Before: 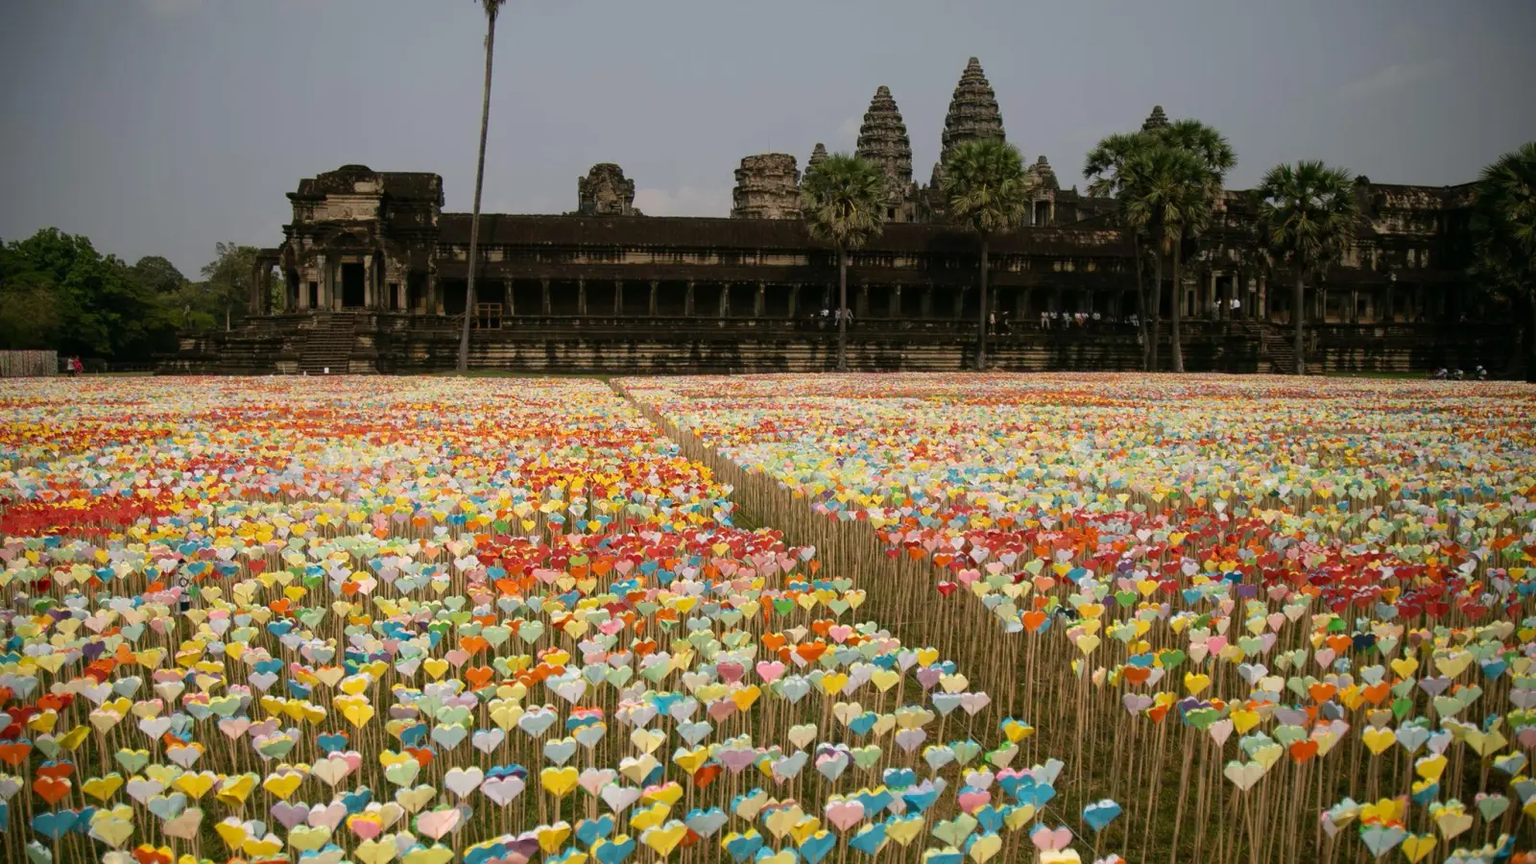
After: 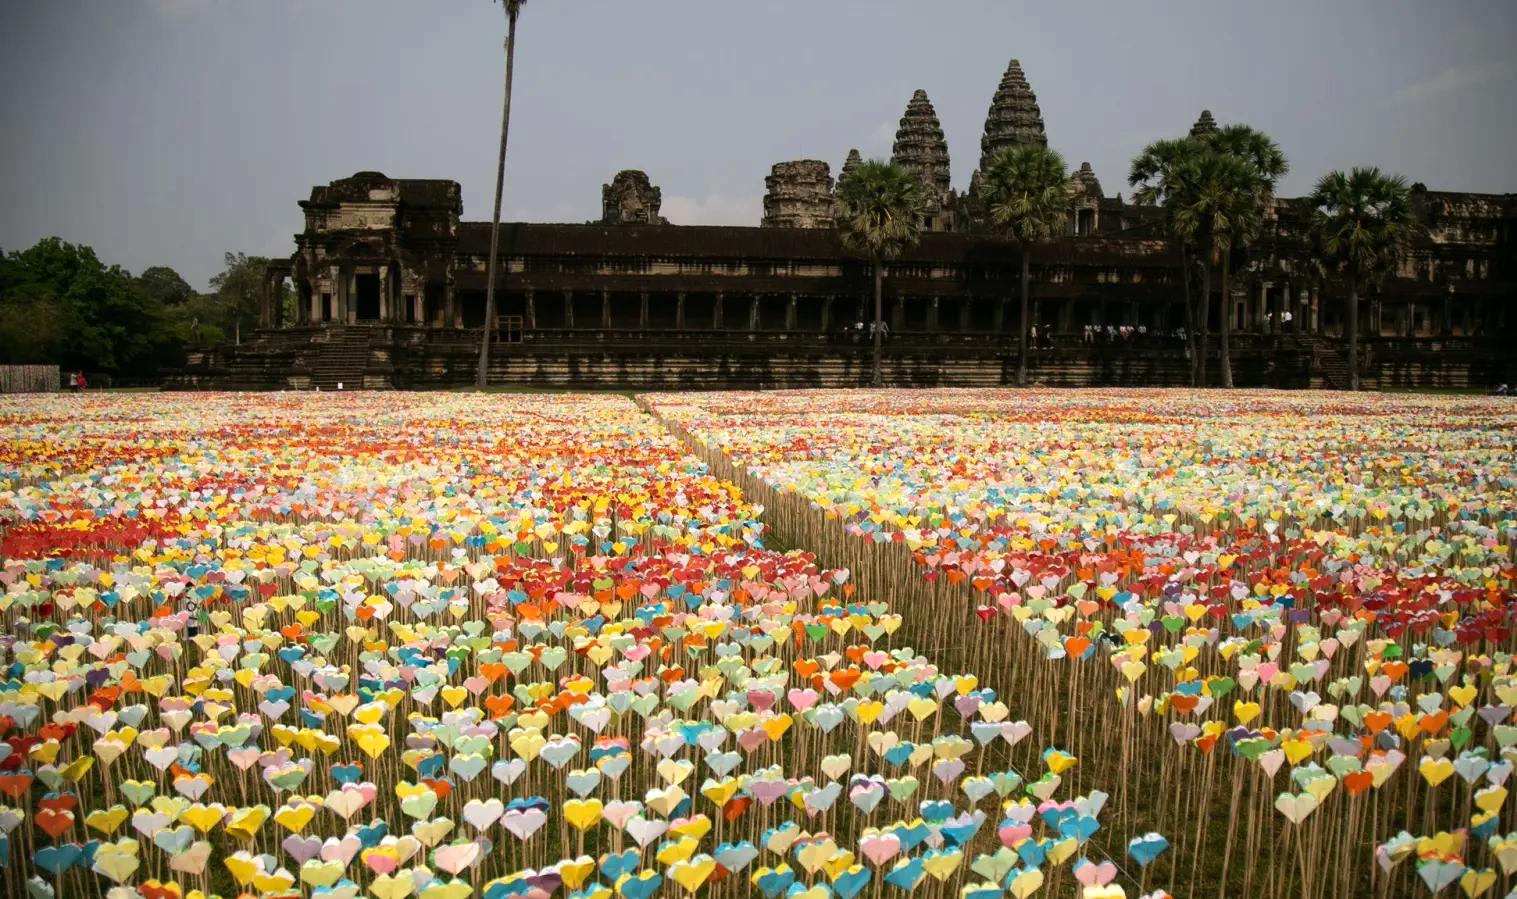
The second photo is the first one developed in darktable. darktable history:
crop and rotate: left 0%, right 5.179%
tone equalizer: -8 EV -0.401 EV, -7 EV -0.414 EV, -6 EV -0.335 EV, -5 EV -0.254 EV, -3 EV 0.22 EV, -2 EV 0.337 EV, -1 EV 0.39 EV, +0 EV 0.425 EV, edges refinement/feathering 500, mask exposure compensation -1.57 EV, preserve details no
vignetting: fall-off start 100.49%, fall-off radius 70.93%, width/height ratio 1.178
